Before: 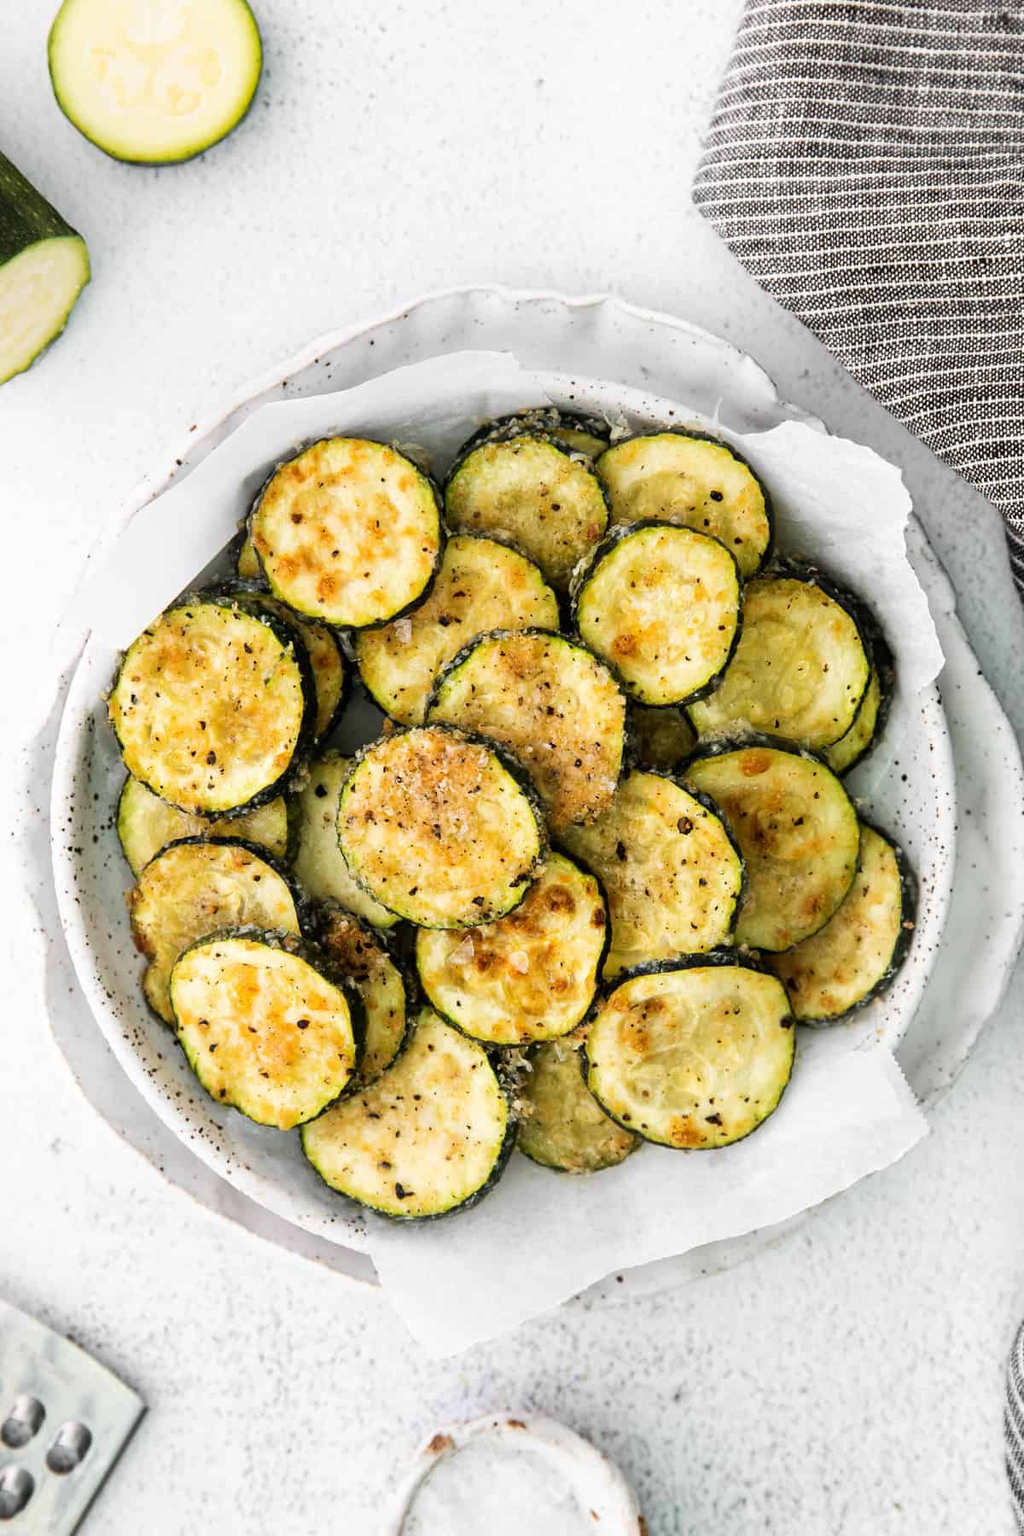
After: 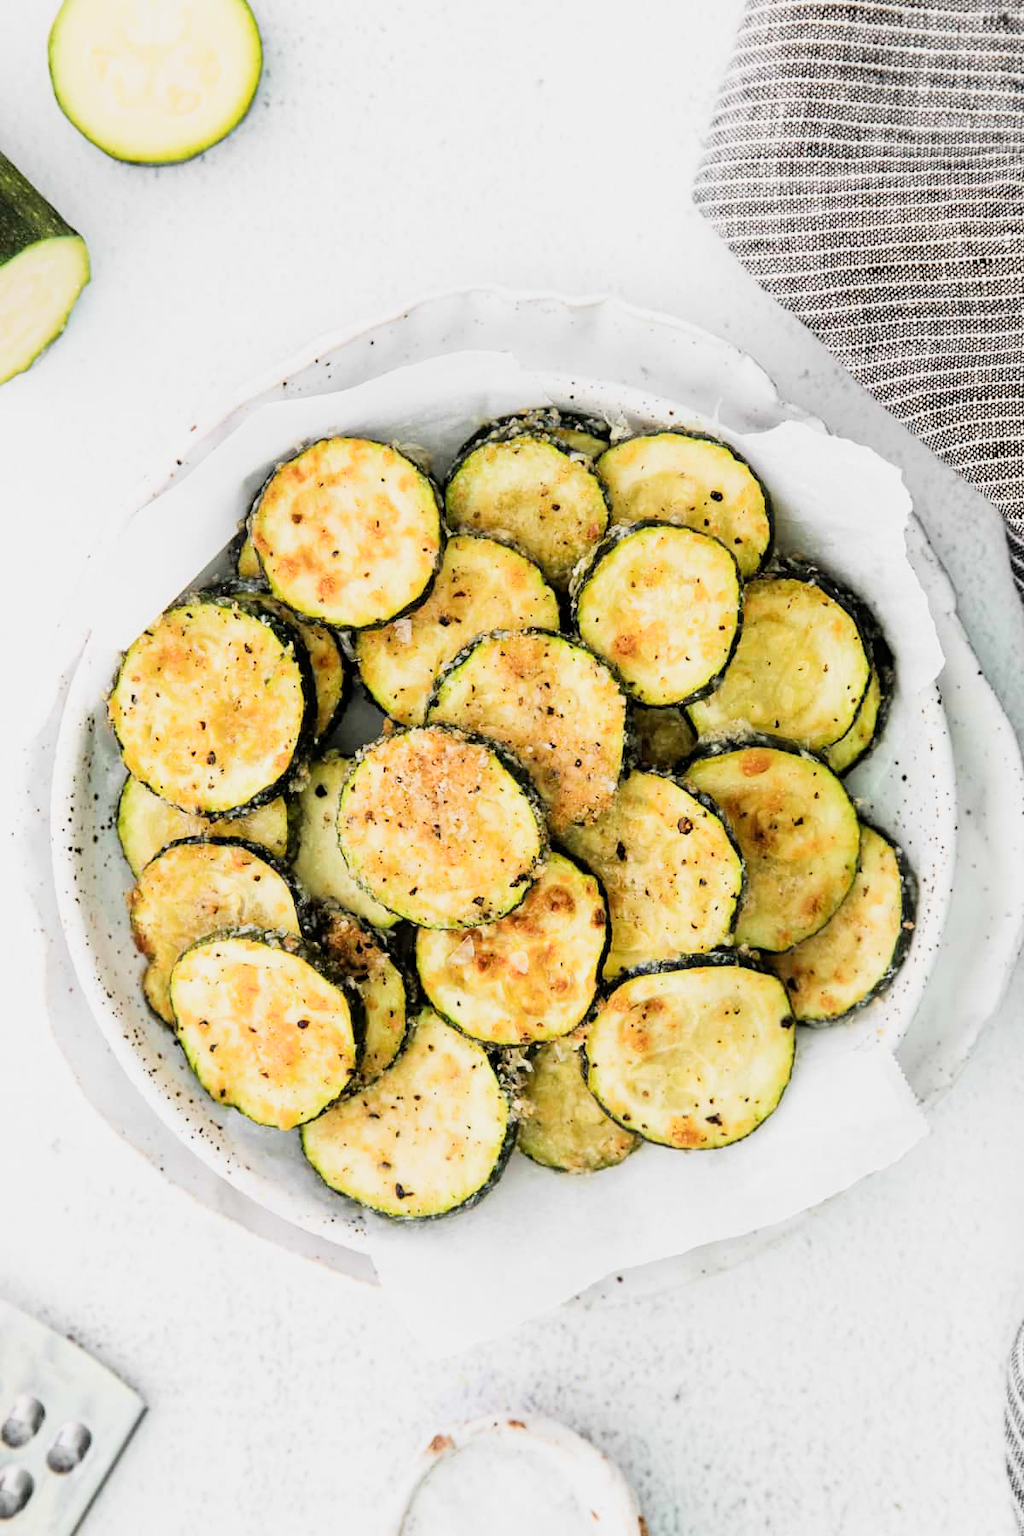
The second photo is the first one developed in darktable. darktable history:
filmic rgb: black relative exposure -7.65 EV, white relative exposure 4.56 EV, hardness 3.61
exposure: black level correction 0, exposure 1 EV, compensate highlight preservation false
